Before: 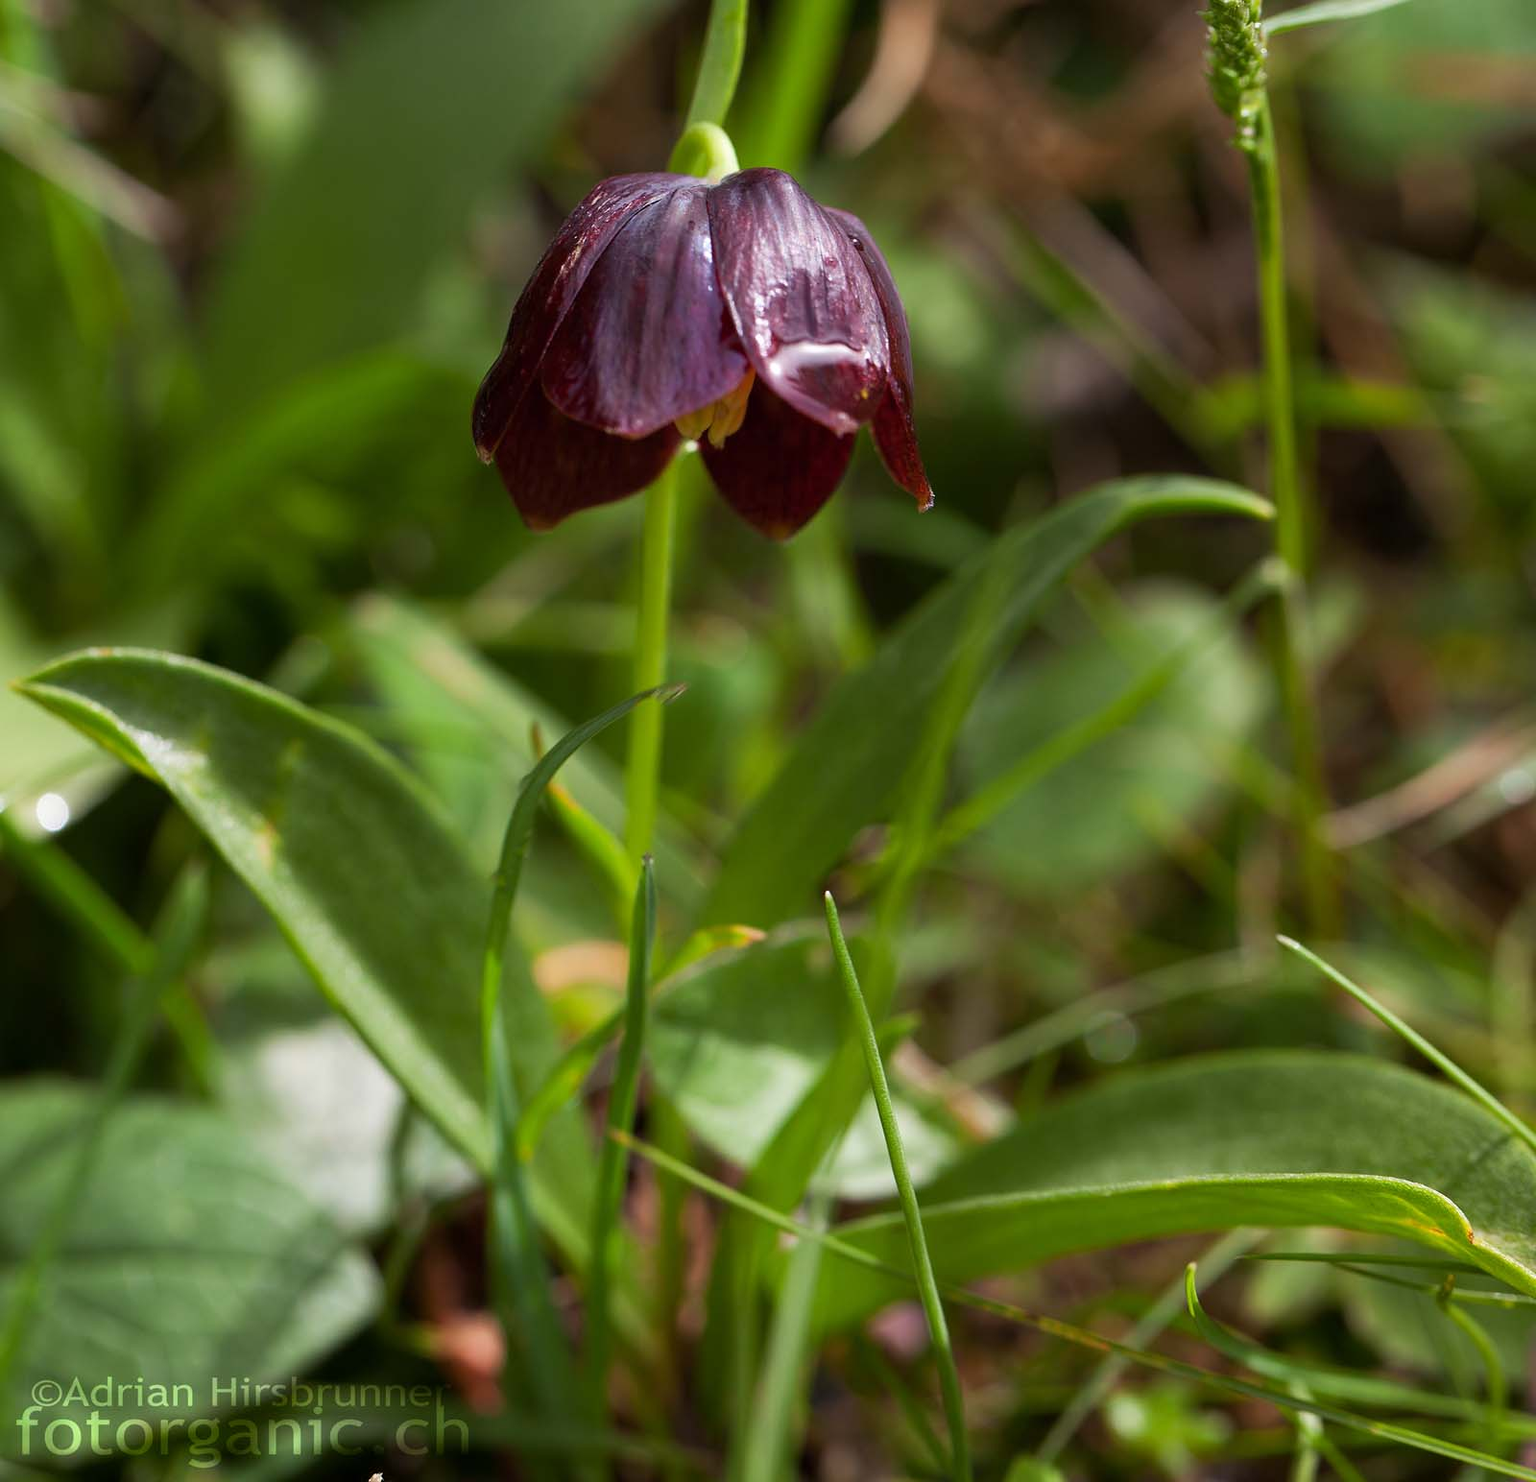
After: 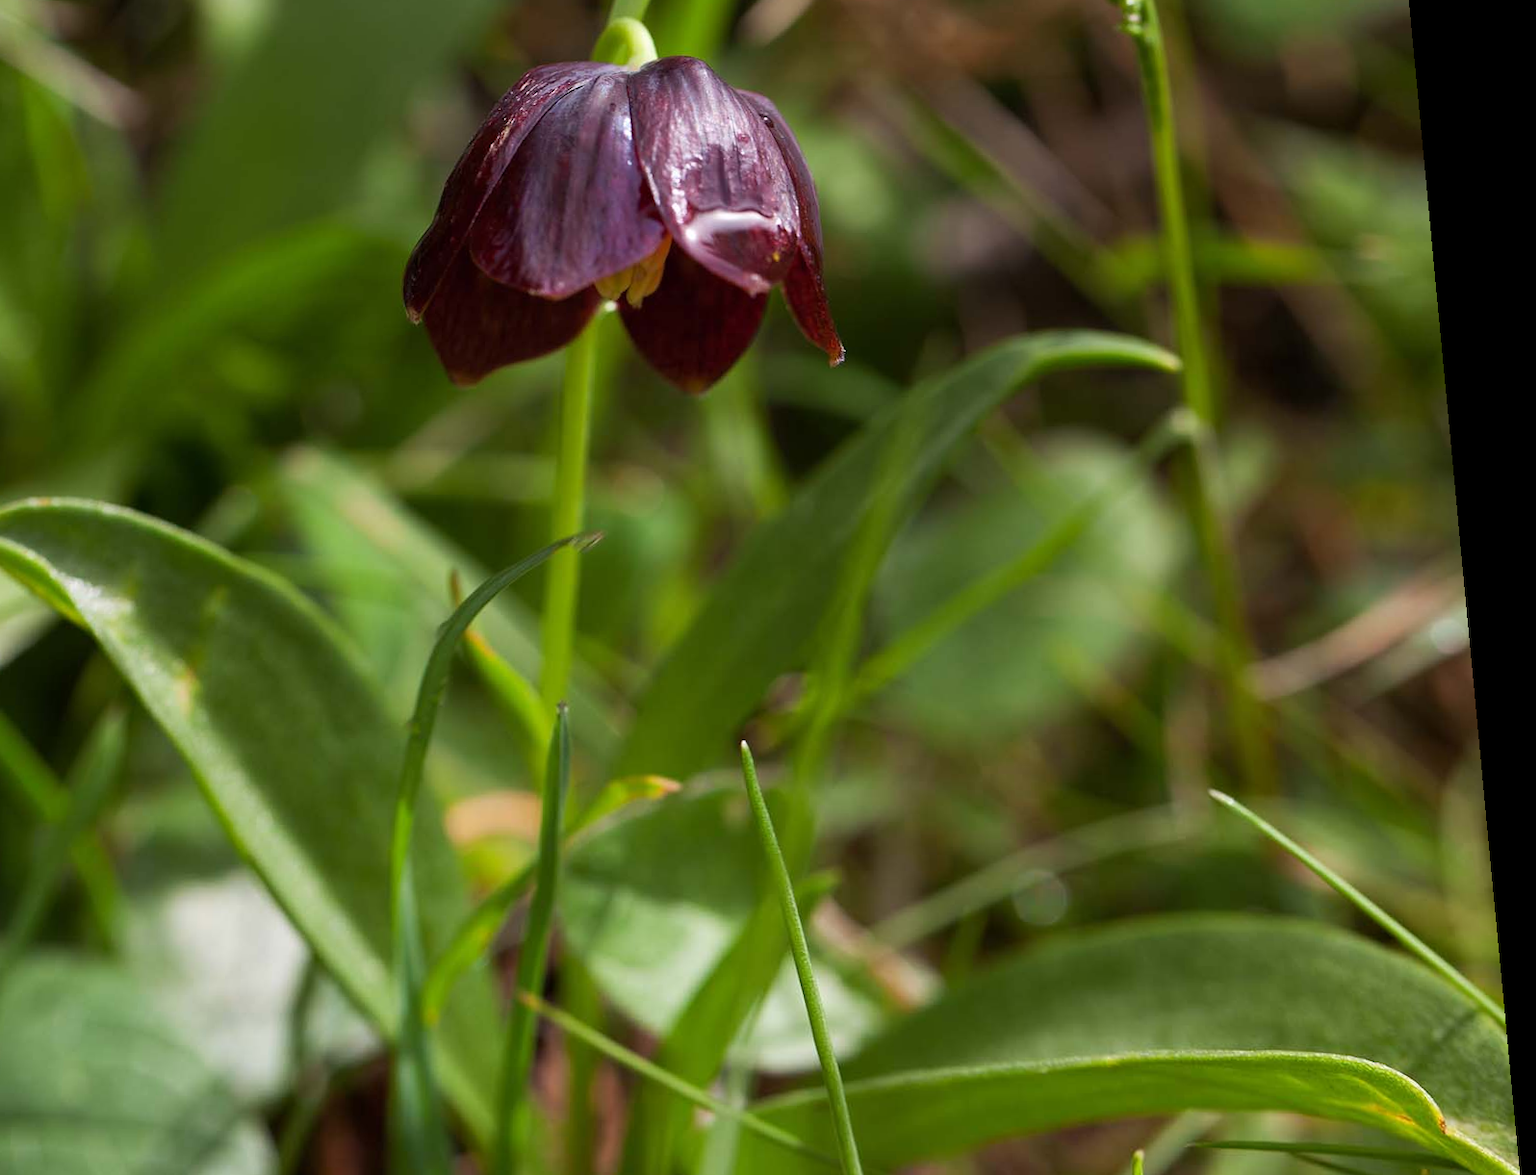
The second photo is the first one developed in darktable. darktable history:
crop: left 8.155%, top 6.611%, bottom 15.385%
rotate and perspective: rotation 0.128°, lens shift (vertical) -0.181, lens shift (horizontal) -0.044, shear 0.001, automatic cropping off
